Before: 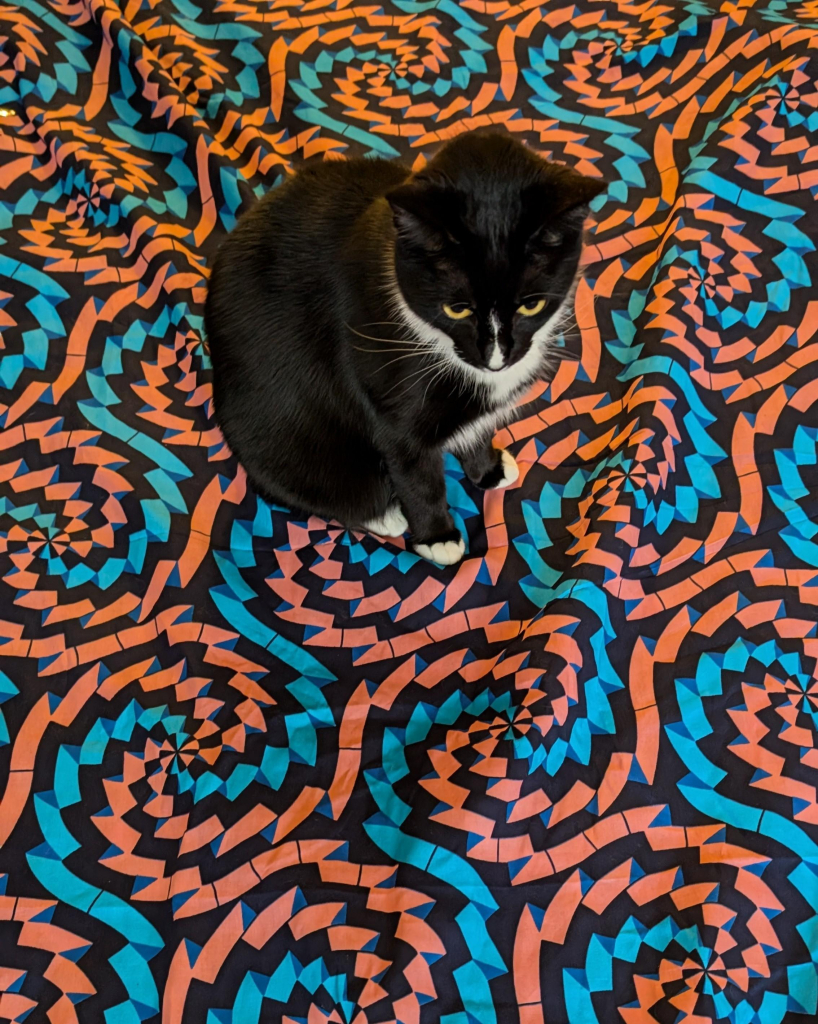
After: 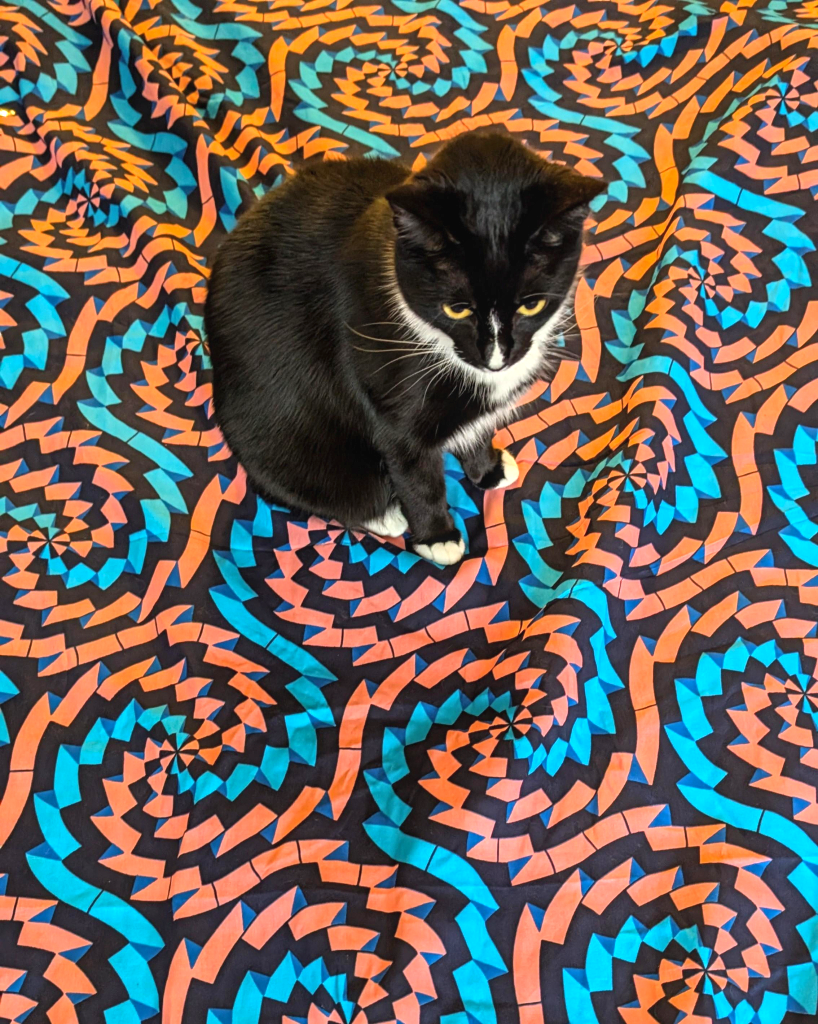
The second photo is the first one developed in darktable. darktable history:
local contrast: detail 113%
exposure: black level correction 0, exposure 0.893 EV, compensate exposure bias true, compensate highlight preservation false
